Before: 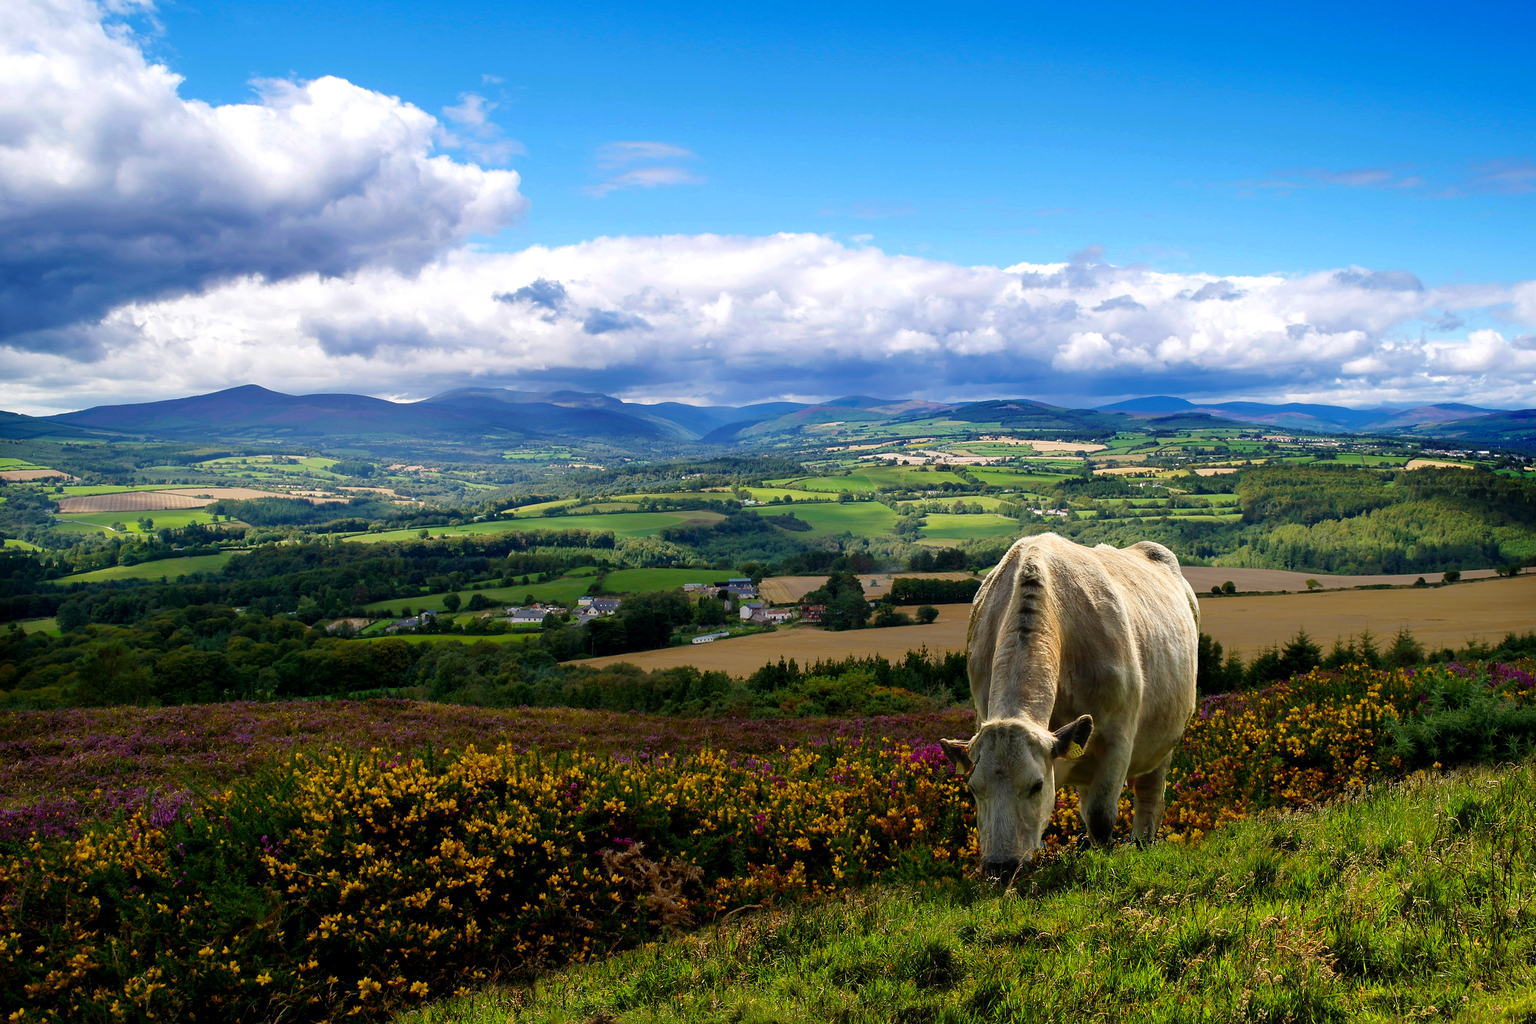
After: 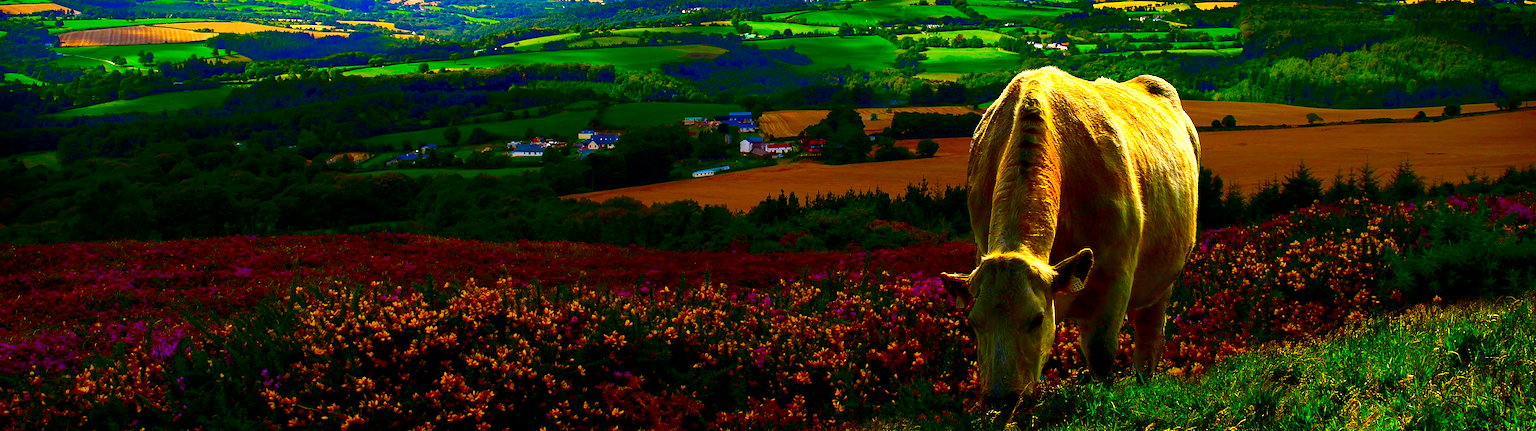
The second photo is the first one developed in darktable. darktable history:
crop: top 45.551%, bottom 12.262%
contrast brightness saturation: contrast 0.13, brightness -0.24, saturation 0.14
color balance rgb: linear chroma grading › global chroma 9%, perceptual saturation grading › global saturation 36%, perceptual saturation grading › shadows 35%, perceptual brilliance grading › global brilliance 15%, perceptual brilliance grading › shadows -35%, global vibrance 15%
color correction: saturation 2.15
